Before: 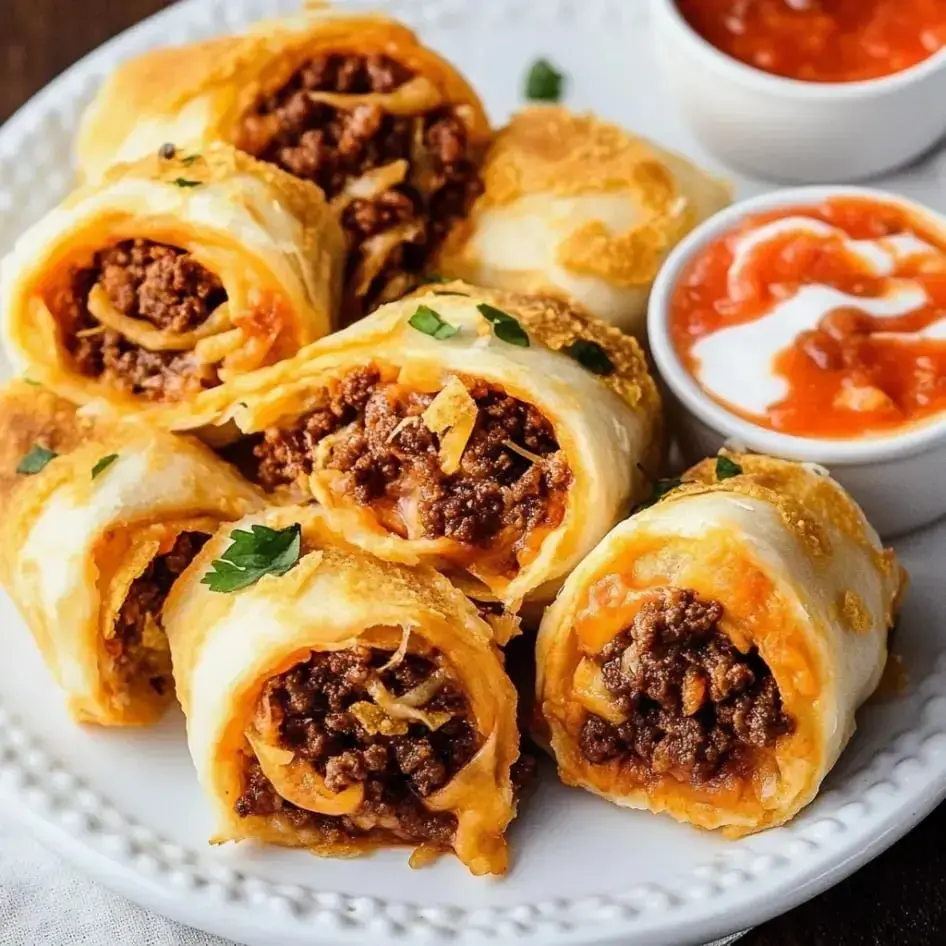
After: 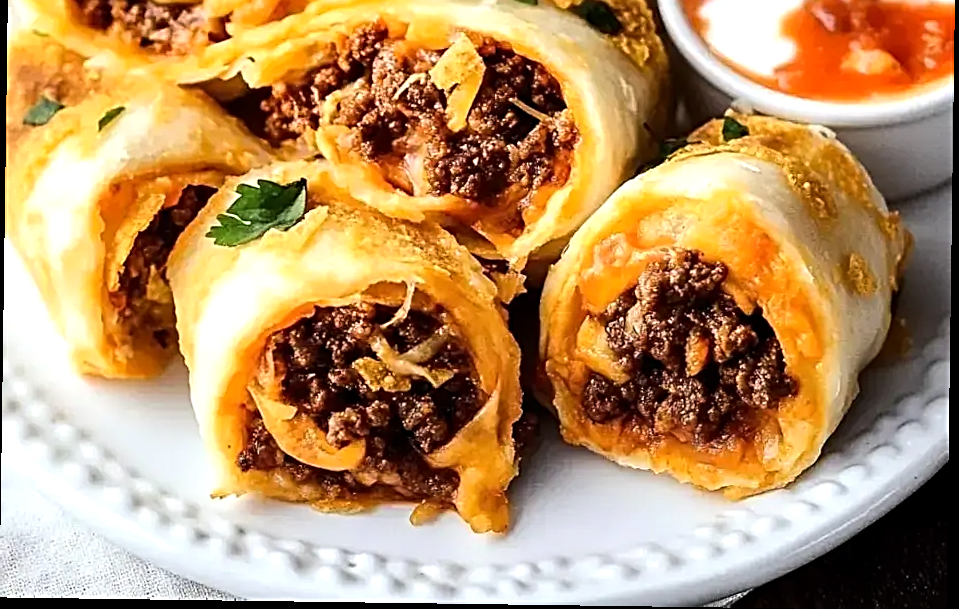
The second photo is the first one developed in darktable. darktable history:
rotate and perspective: rotation 0.8°, automatic cropping off
sharpen: radius 2.543, amount 0.636
tone equalizer: -8 EV -0.417 EV, -7 EV -0.389 EV, -6 EV -0.333 EV, -5 EV -0.222 EV, -3 EV 0.222 EV, -2 EV 0.333 EV, -1 EV 0.389 EV, +0 EV 0.417 EV, edges refinement/feathering 500, mask exposure compensation -1.57 EV, preserve details no
crop and rotate: top 36.435%
exposure: black level correction 0.001, compensate highlight preservation false
